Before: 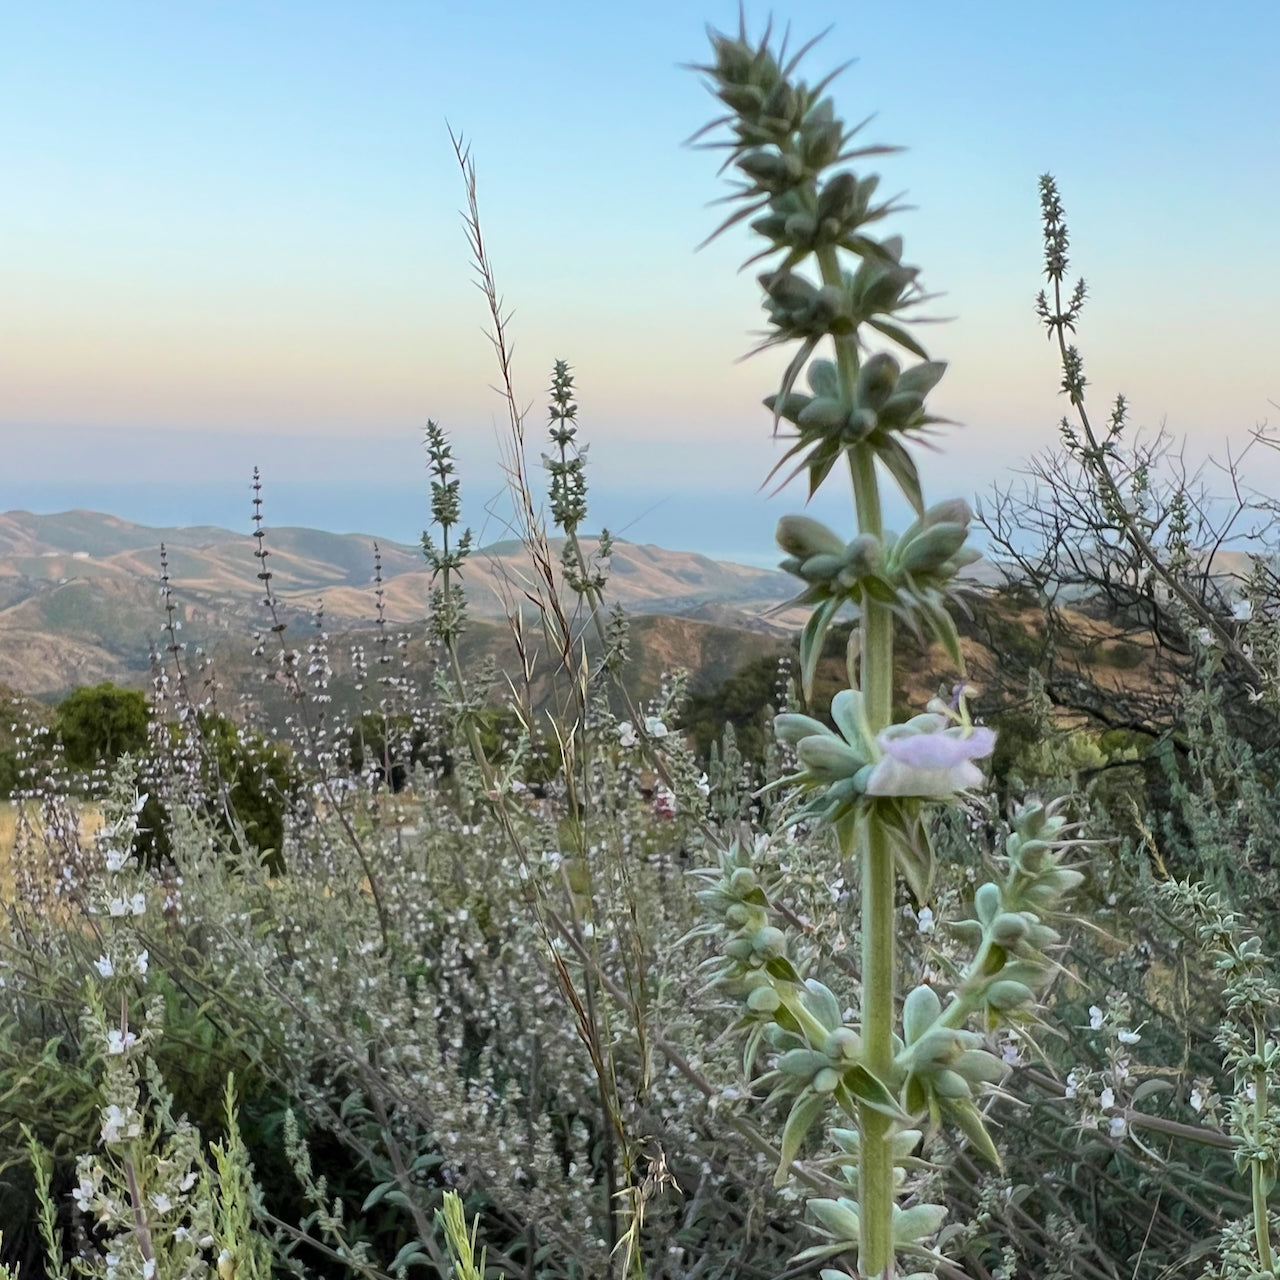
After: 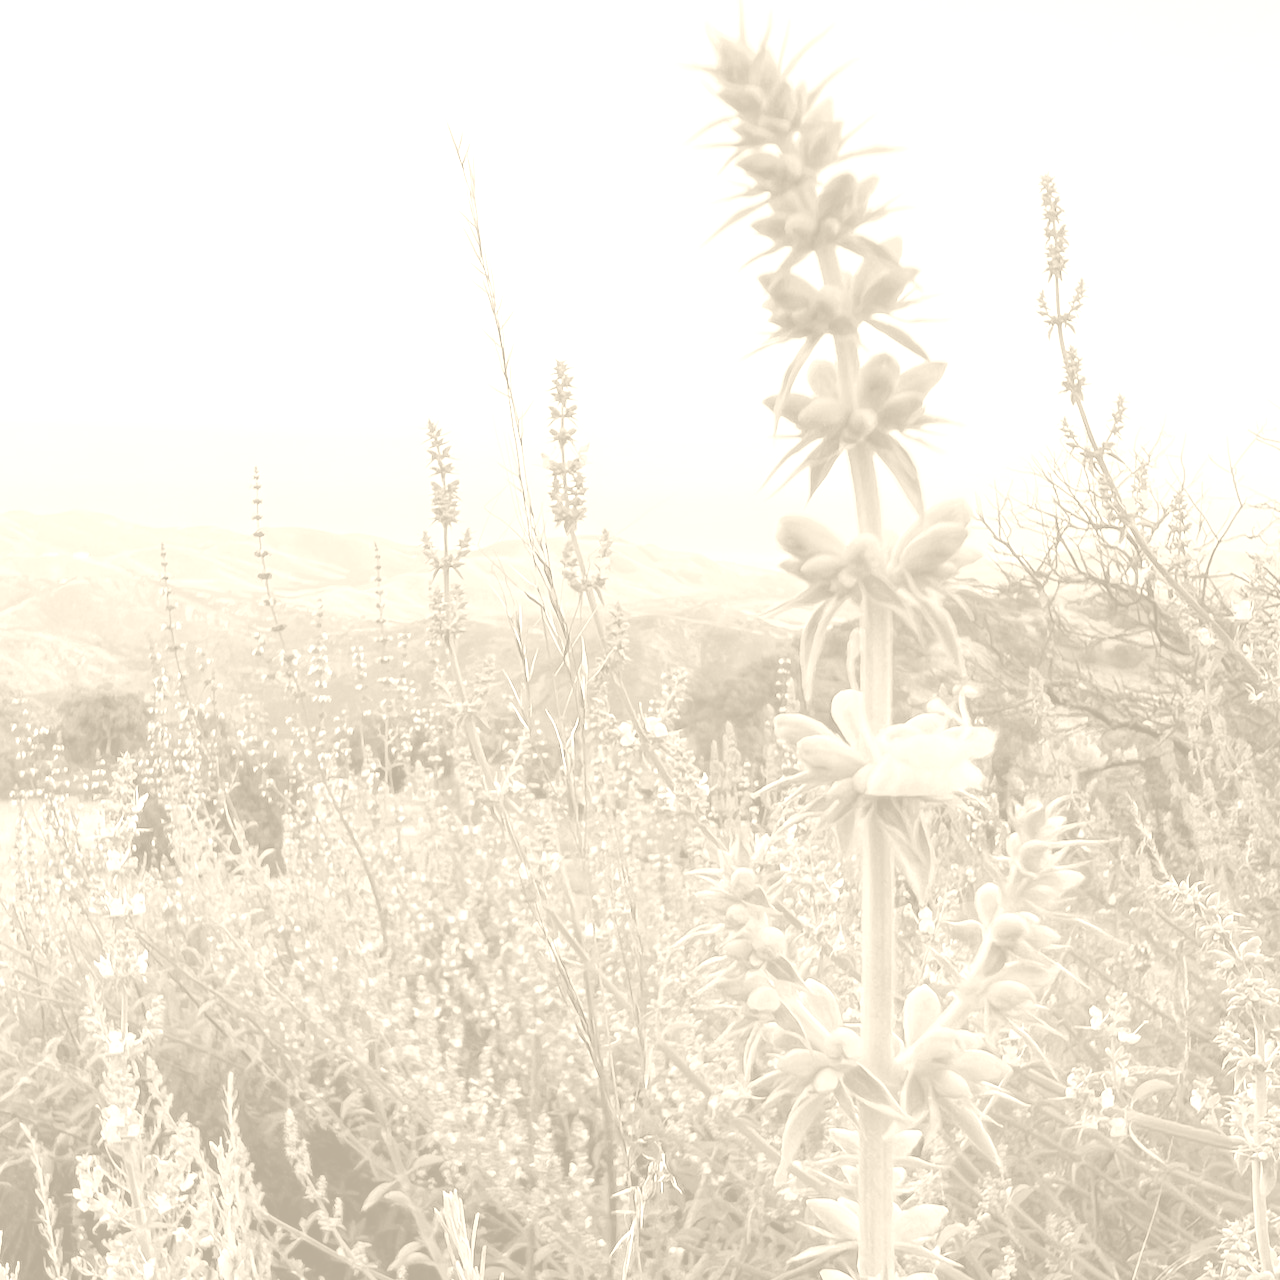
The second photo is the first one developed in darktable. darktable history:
colorize: hue 36°, saturation 71%, lightness 80.79%
local contrast: highlights 68%, shadows 68%, detail 82%, midtone range 0.325
